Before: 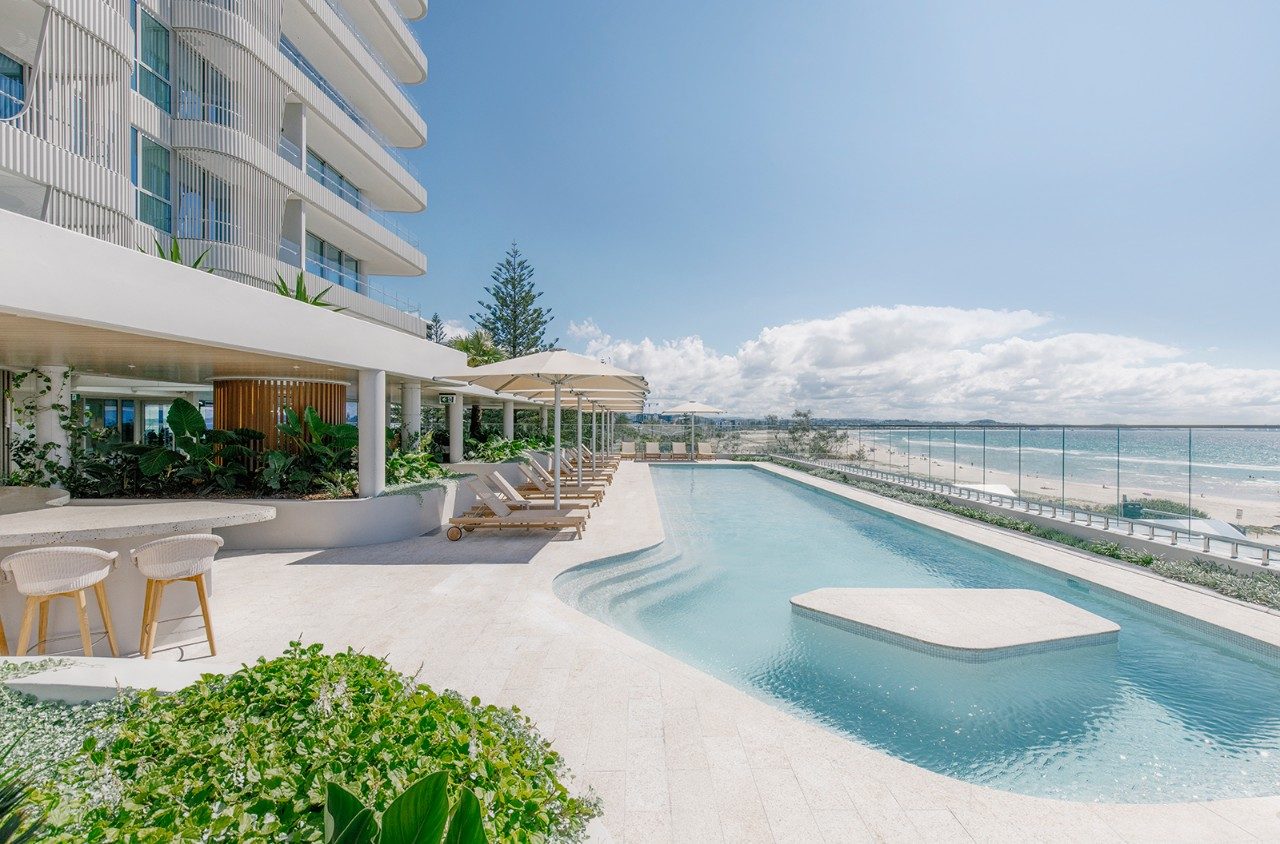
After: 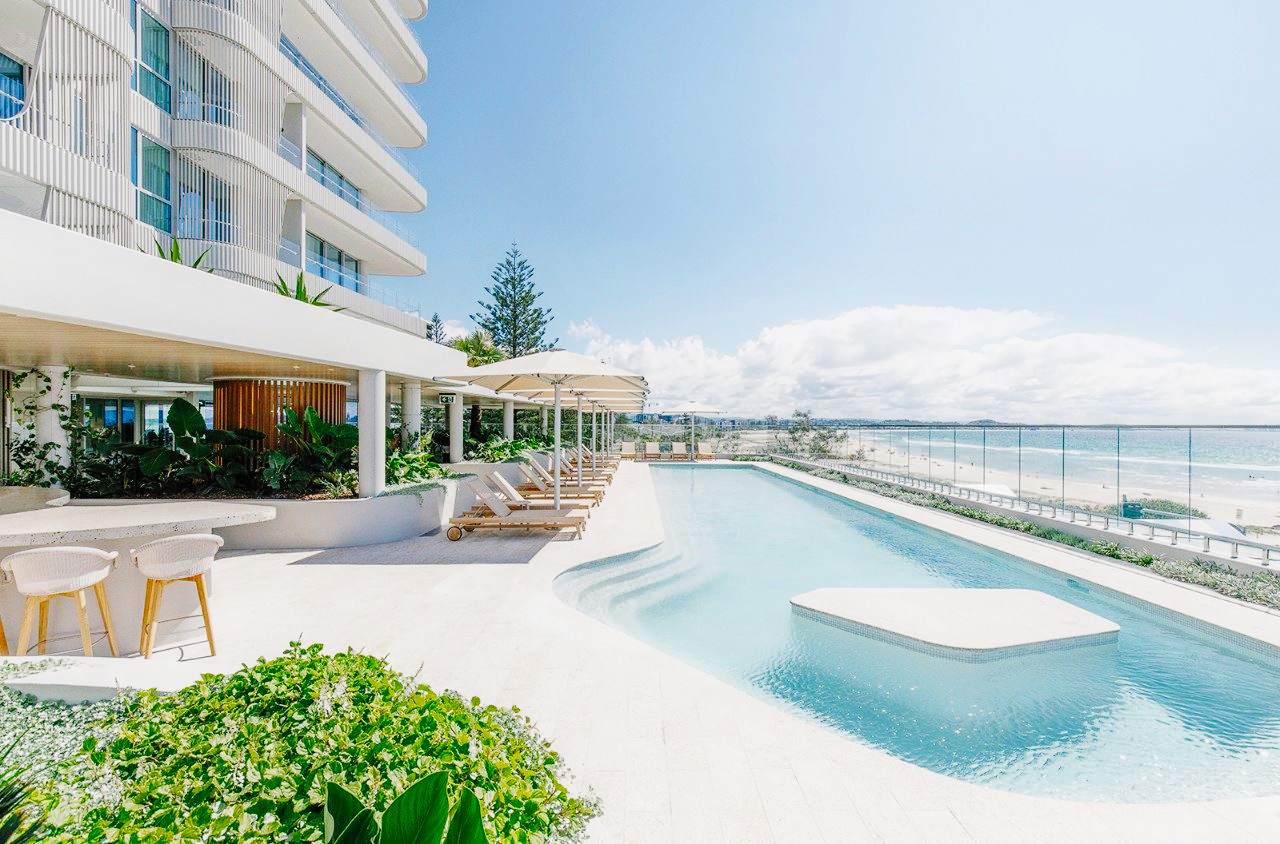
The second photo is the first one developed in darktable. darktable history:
local contrast: mode bilateral grid, contrast 100, coarseness 100, detail 91%, midtone range 0.2
base curve: curves: ch0 [(0, 0) (0.036, 0.025) (0.121, 0.166) (0.206, 0.329) (0.605, 0.79) (1, 1)], preserve colors none
